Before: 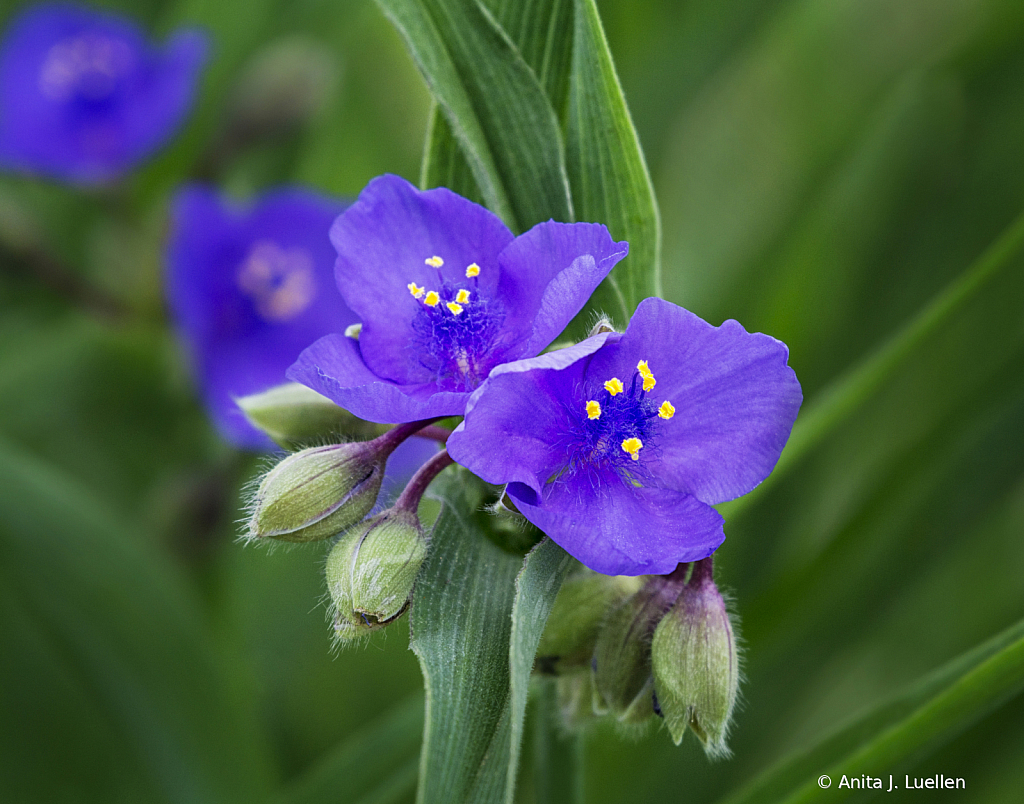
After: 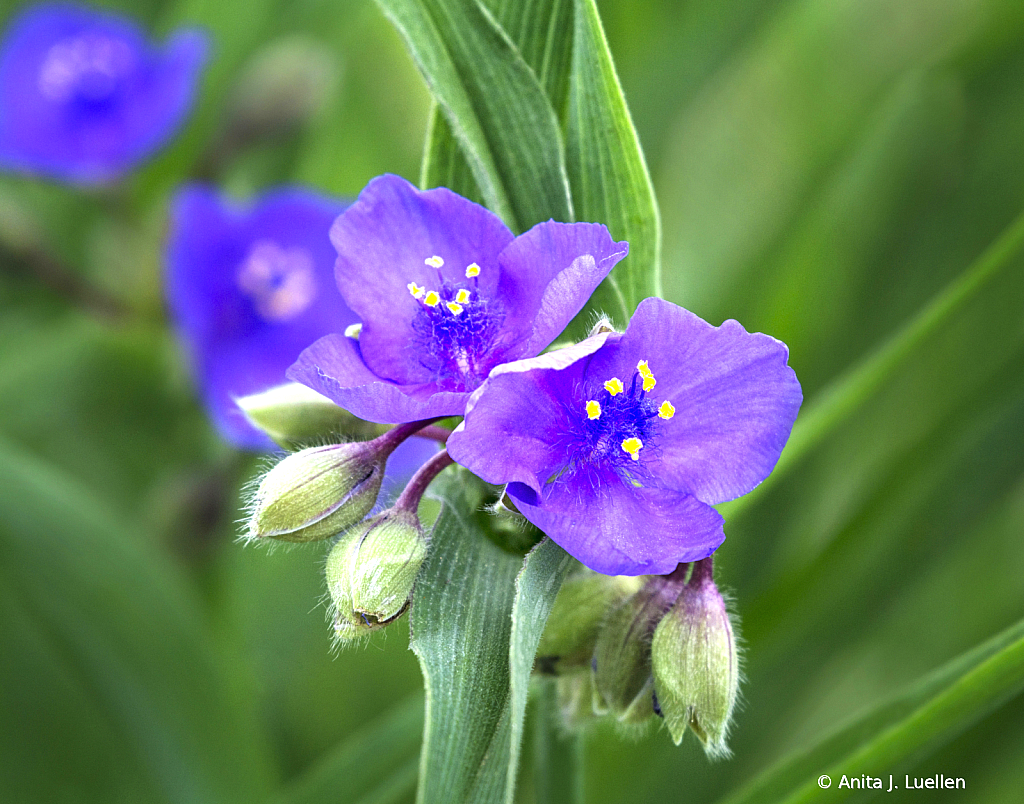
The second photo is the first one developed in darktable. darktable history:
exposure: black level correction 0, exposure 1.012 EV, compensate exposure bias true, compensate highlight preservation false
